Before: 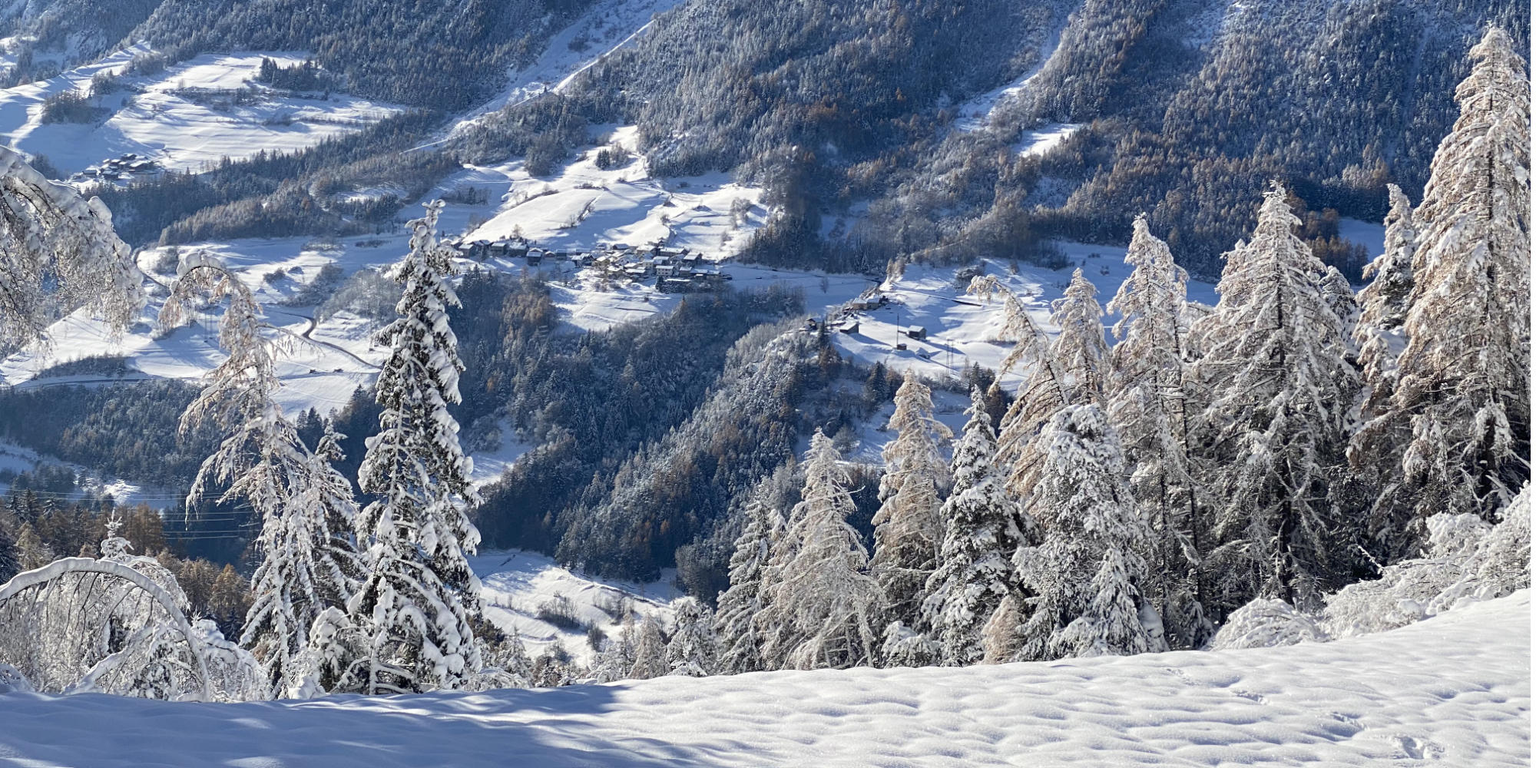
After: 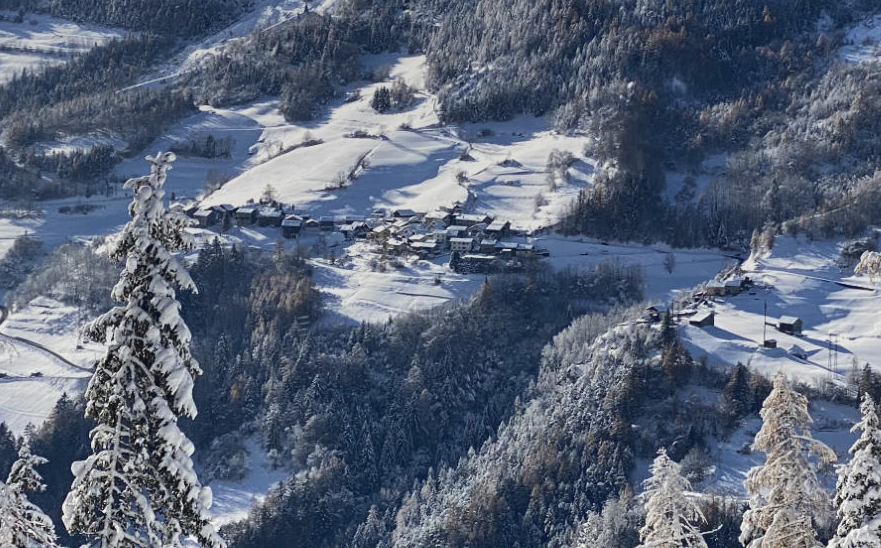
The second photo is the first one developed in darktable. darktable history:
crop: left 20.248%, top 10.86%, right 35.675%, bottom 34.321%
exposure: exposure -0.072 EV, compensate highlight preservation false
tone equalizer: -7 EV 0.18 EV, -6 EV 0.12 EV, -5 EV 0.08 EV, -4 EV 0.04 EV, -2 EV -0.02 EV, -1 EV -0.04 EV, +0 EV -0.06 EV, luminance estimator HSV value / RGB max
graduated density: on, module defaults
tone curve: curves: ch0 [(0, 0.032) (0.181, 0.152) (0.751, 0.762) (1, 1)], color space Lab, linked channels, preserve colors none
white balance: emerald 1
shadows and highlights: soften with gaussian
